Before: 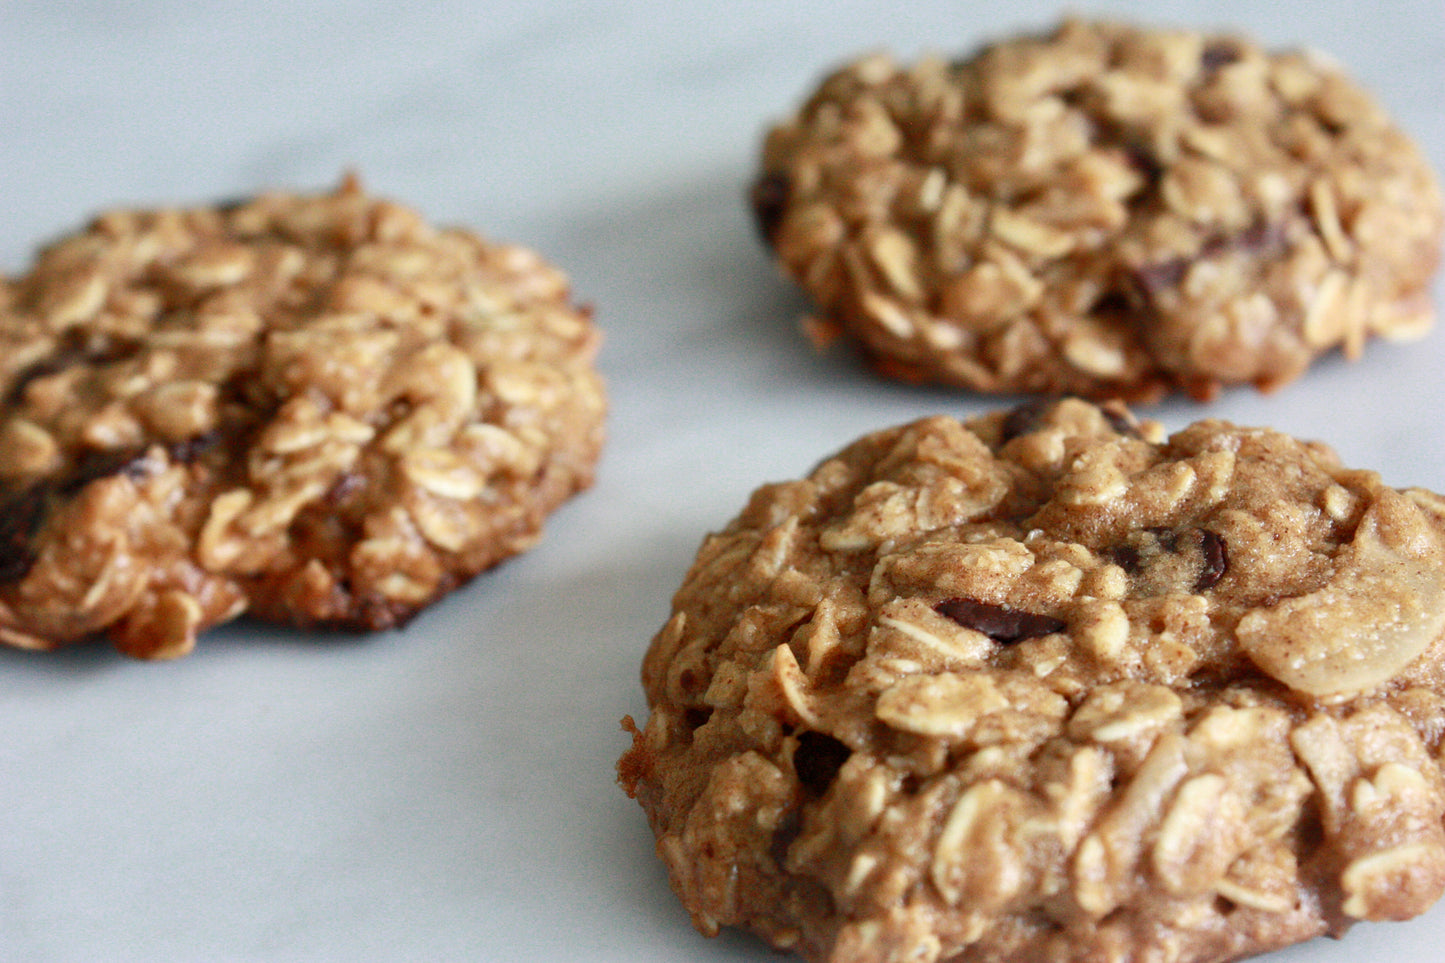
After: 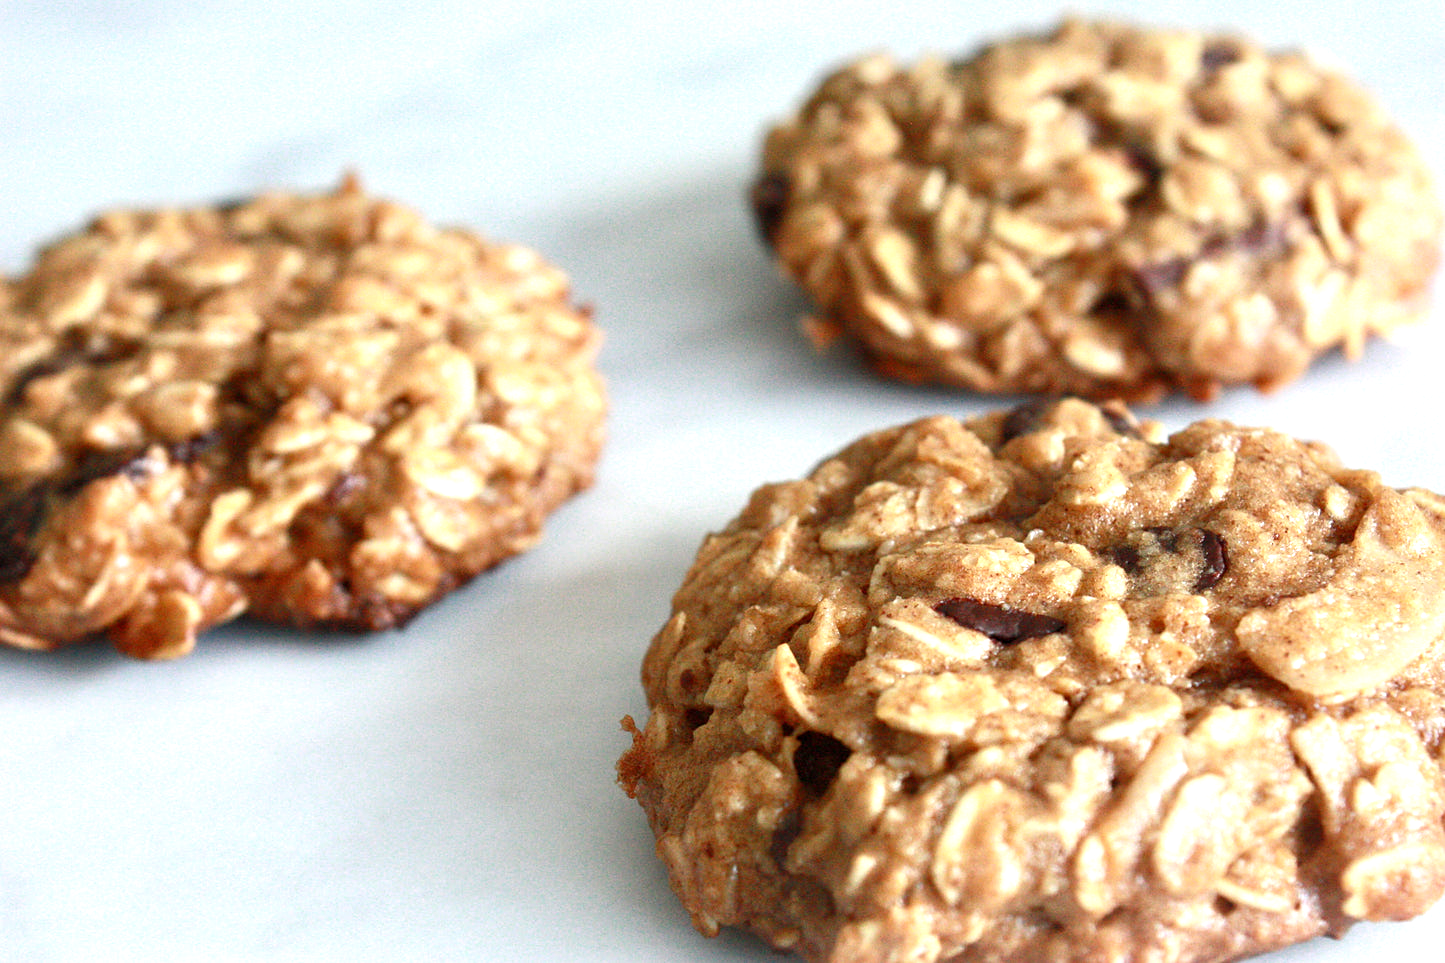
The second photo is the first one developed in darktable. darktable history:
sharpen: amount 0.2
exposure: exposure 0.722 EV, compensate highlight preservation false
